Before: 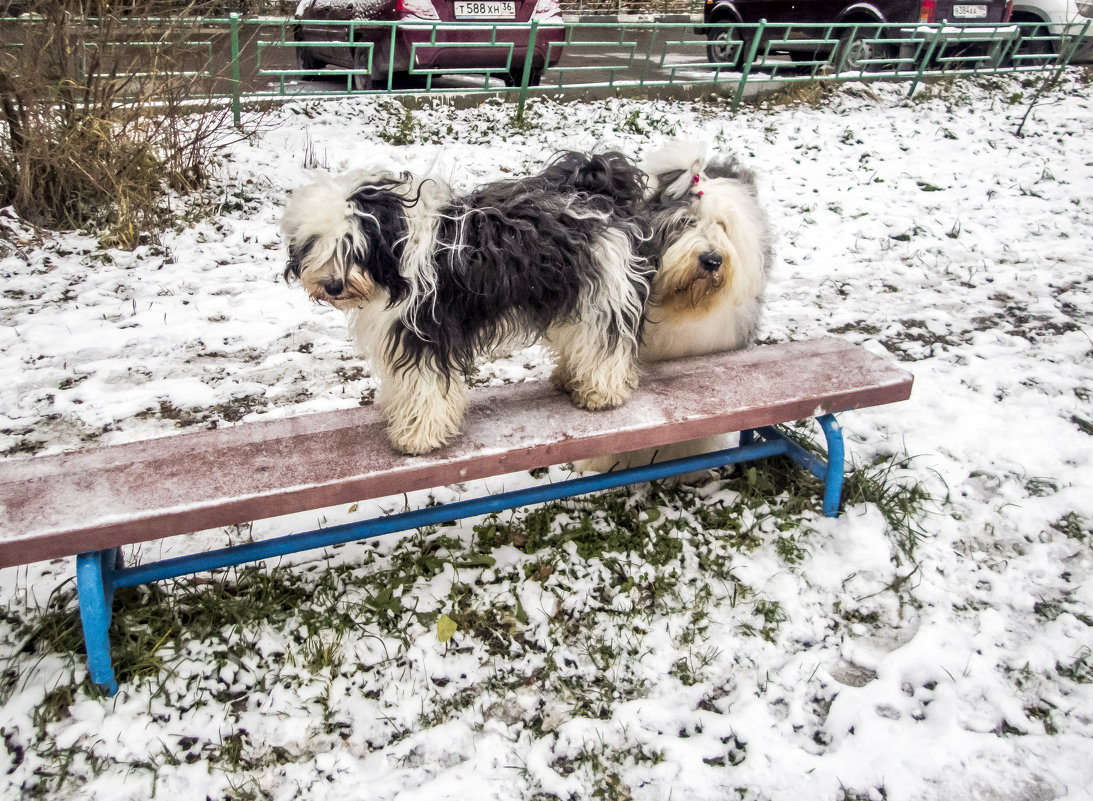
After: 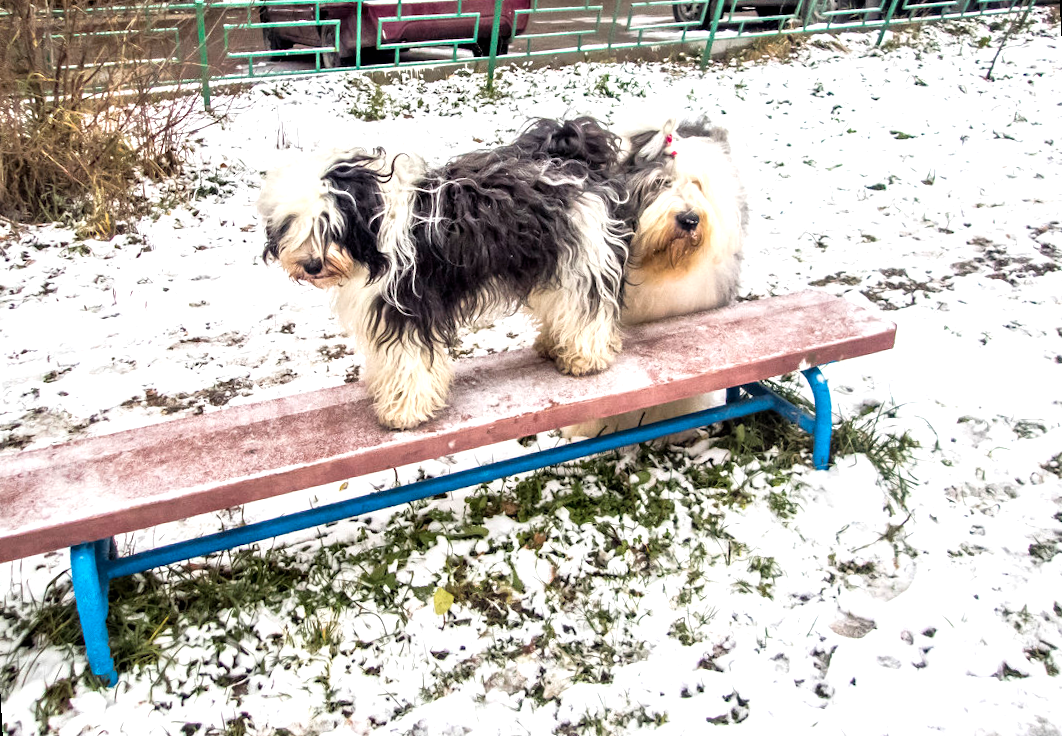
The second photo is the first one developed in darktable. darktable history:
rotate and perspective: rotation -3°, crop left 0.031, crop right 0.968, crop top 0.07, crop bottom 0.93
exposure: black level correction 0, exposure 0.6 EV, compensate exposure bias true, compensate highlight preservation false
